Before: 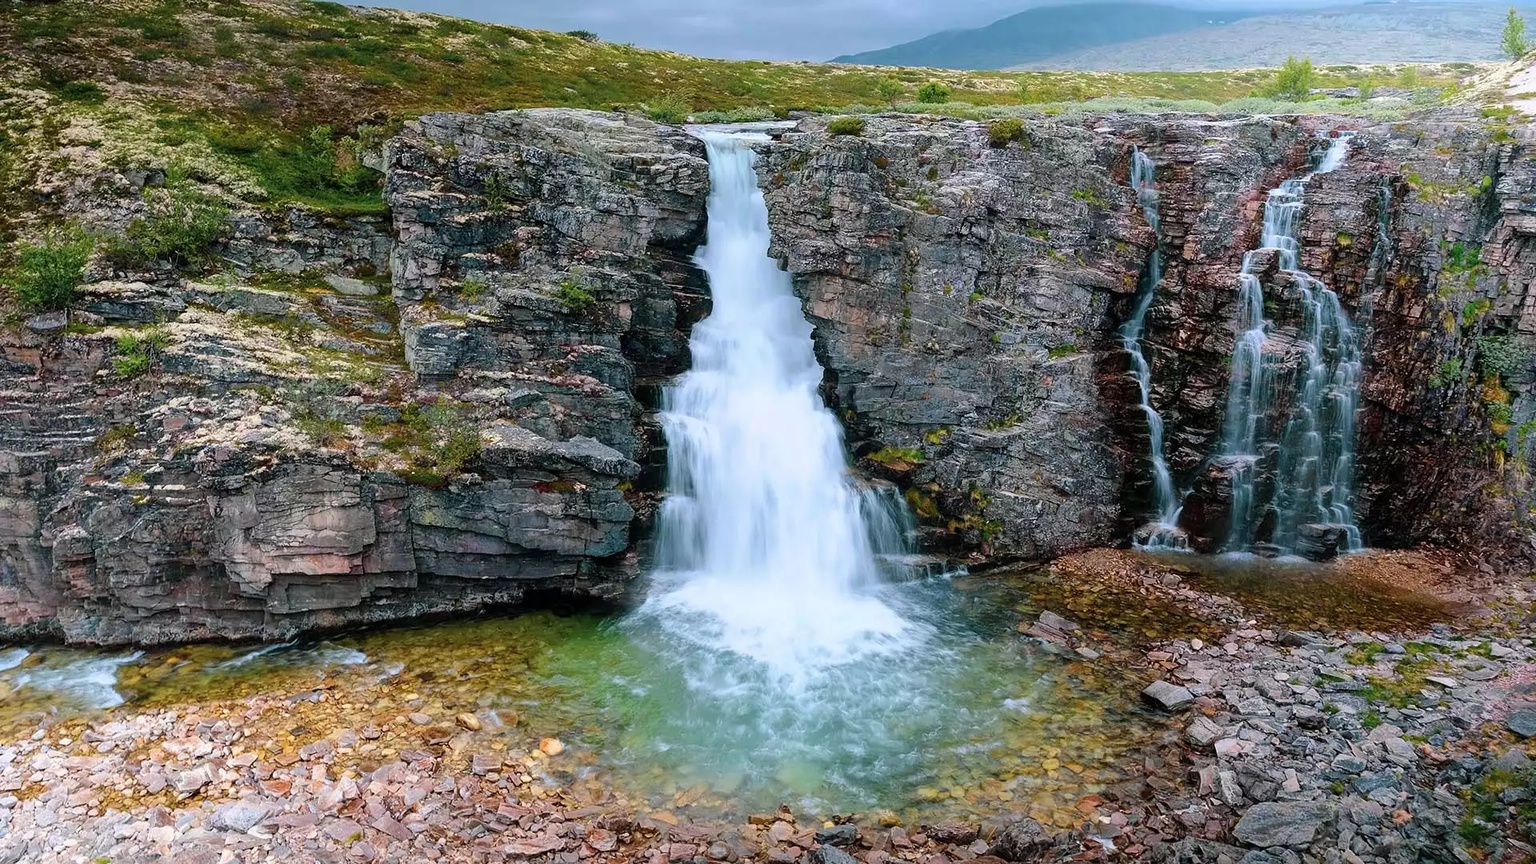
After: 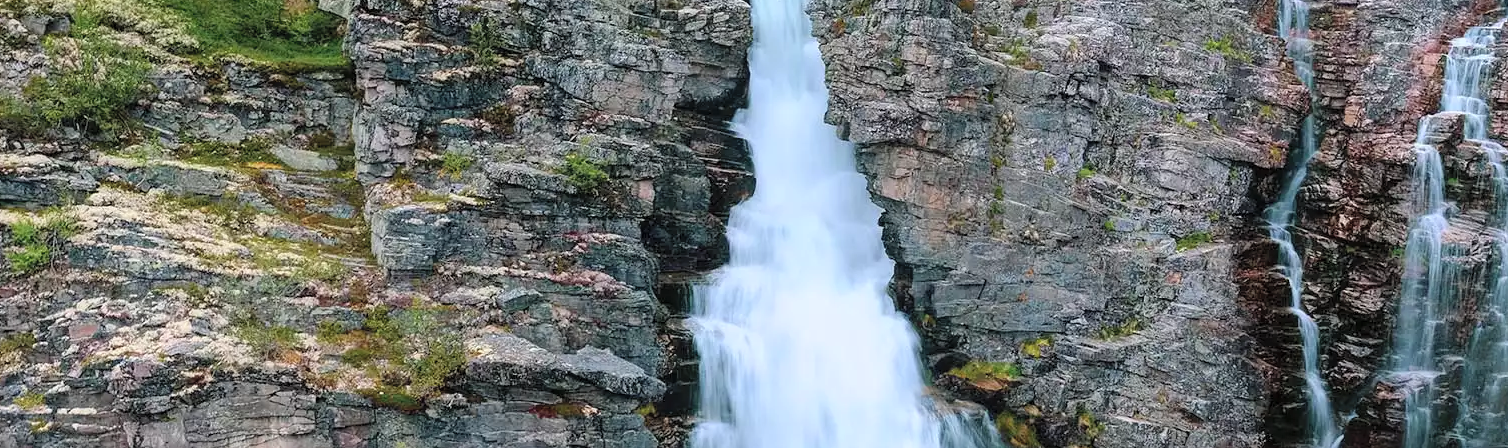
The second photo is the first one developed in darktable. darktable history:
crop: left 7.036%, top 18.398%, right 14.379%, bottom 40.043%
contrast brightness saturation: brightness 0.15
